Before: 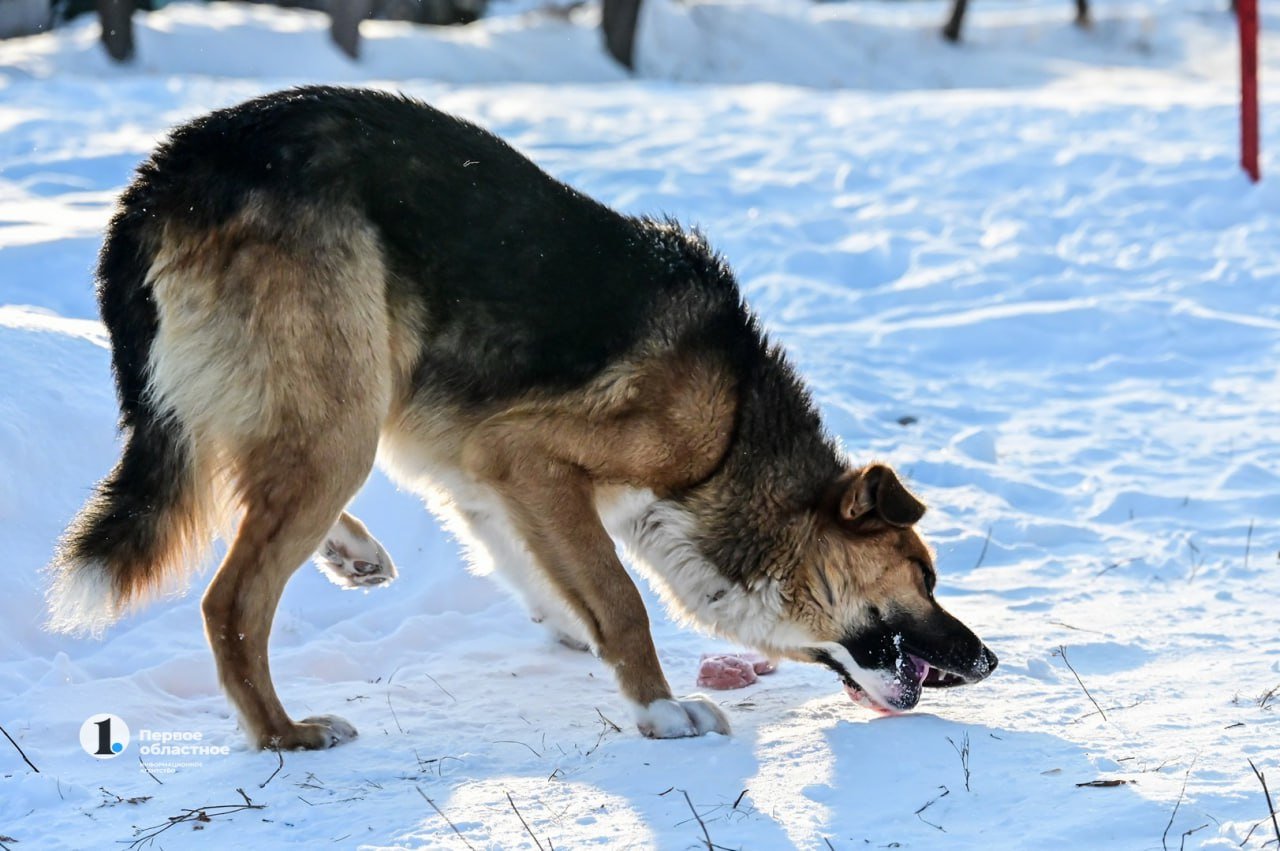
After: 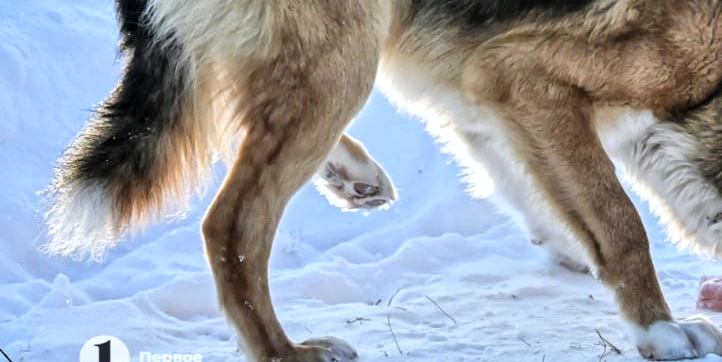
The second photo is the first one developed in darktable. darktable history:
crop: top 44.483%, right 43.593%, bottom 12.892%
shadows and highlights: soften with gaussian
white balance: red 0.976, blue 1.04
global tonemap: drago (1, 100), detail 1
